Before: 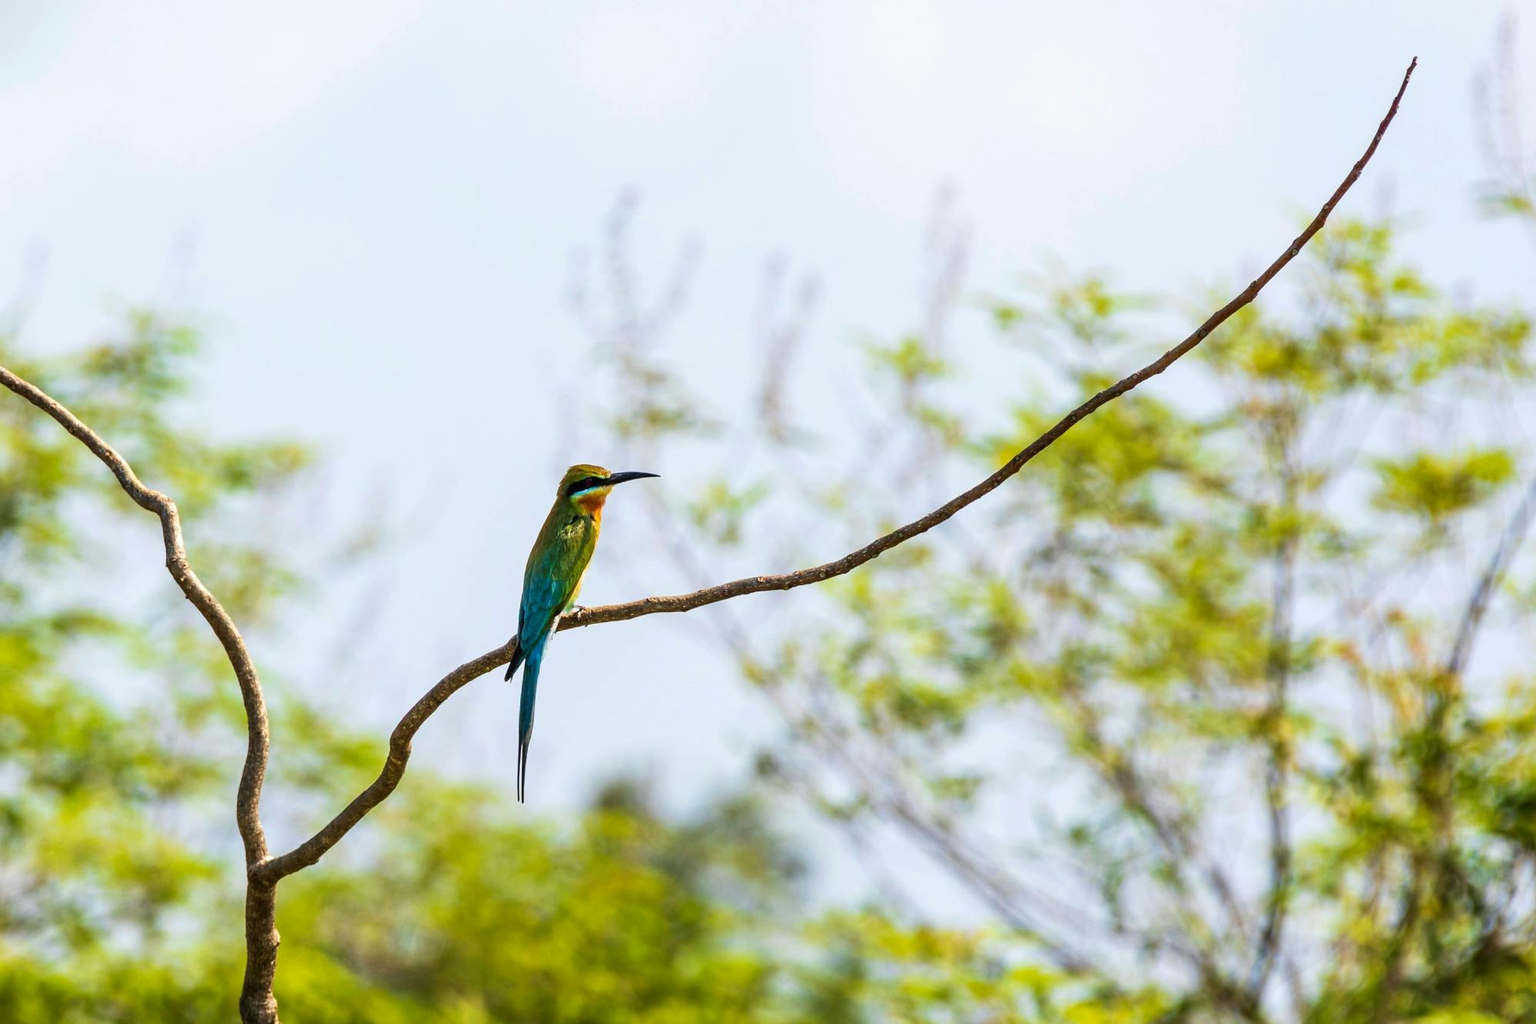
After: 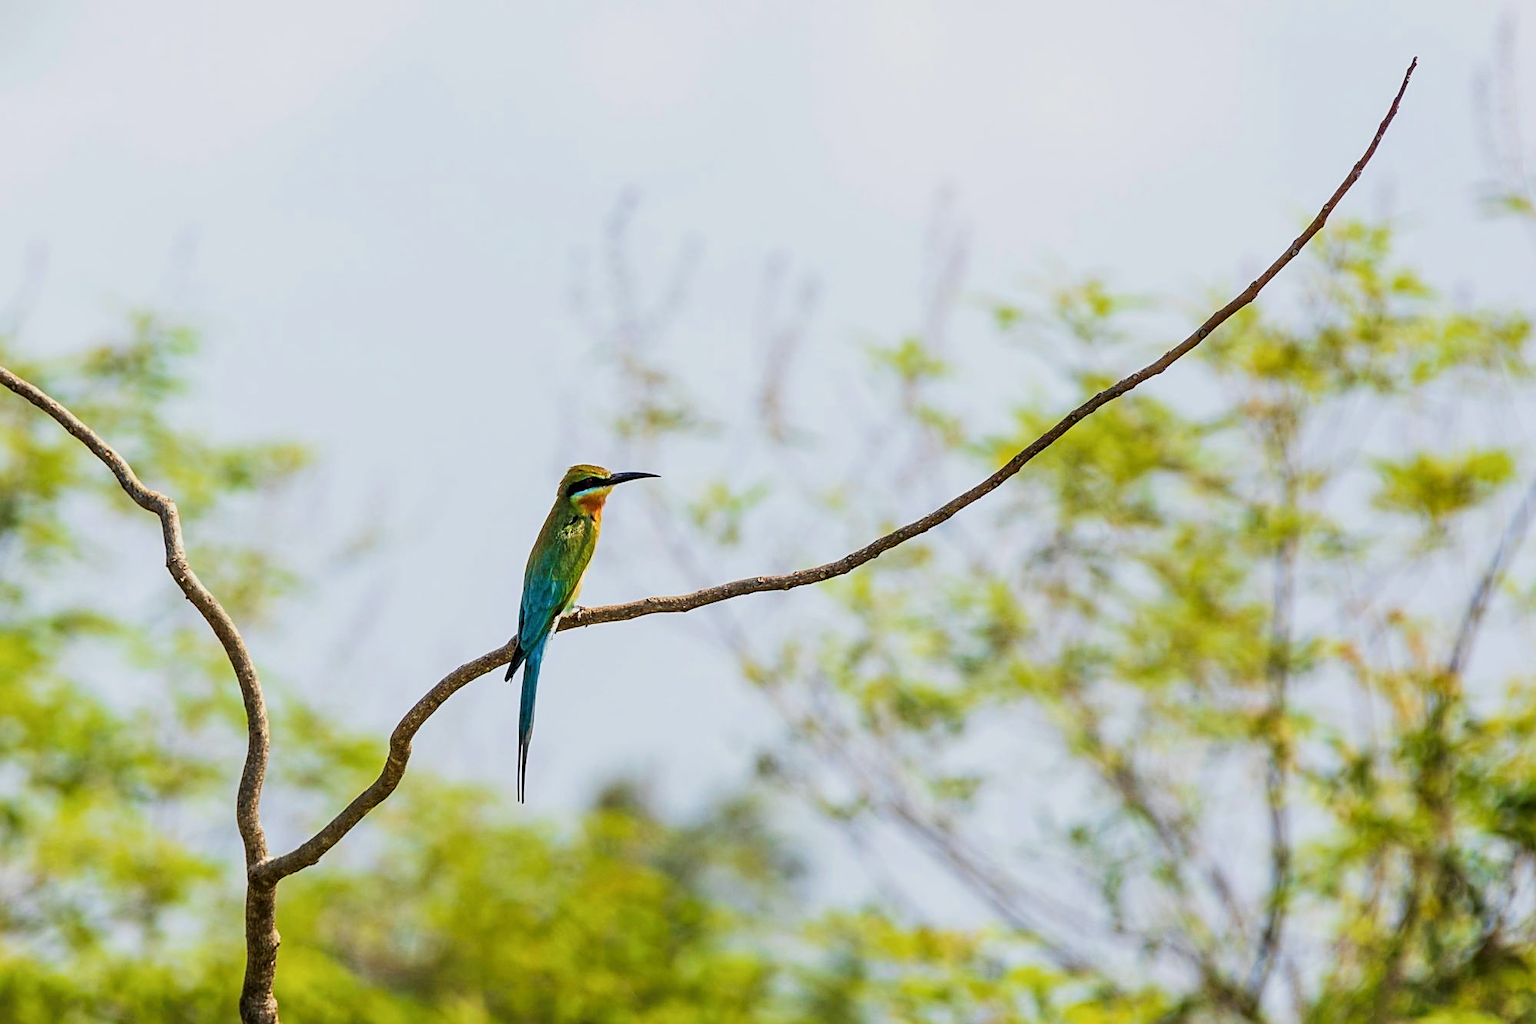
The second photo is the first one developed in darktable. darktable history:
exposure: exposure 0.202 EV, compensate highlight preservation false
filmic rgb: black relative exposure -16 EV, white relative exposure 4.06 EV, target black luminance 0%, hardness 7.6, latitude 72.26%, contrast 0.908, highlights saturation mix 10.82%, shadows ↔ highlights balance -0.372%
sharpen: on, module defaults
